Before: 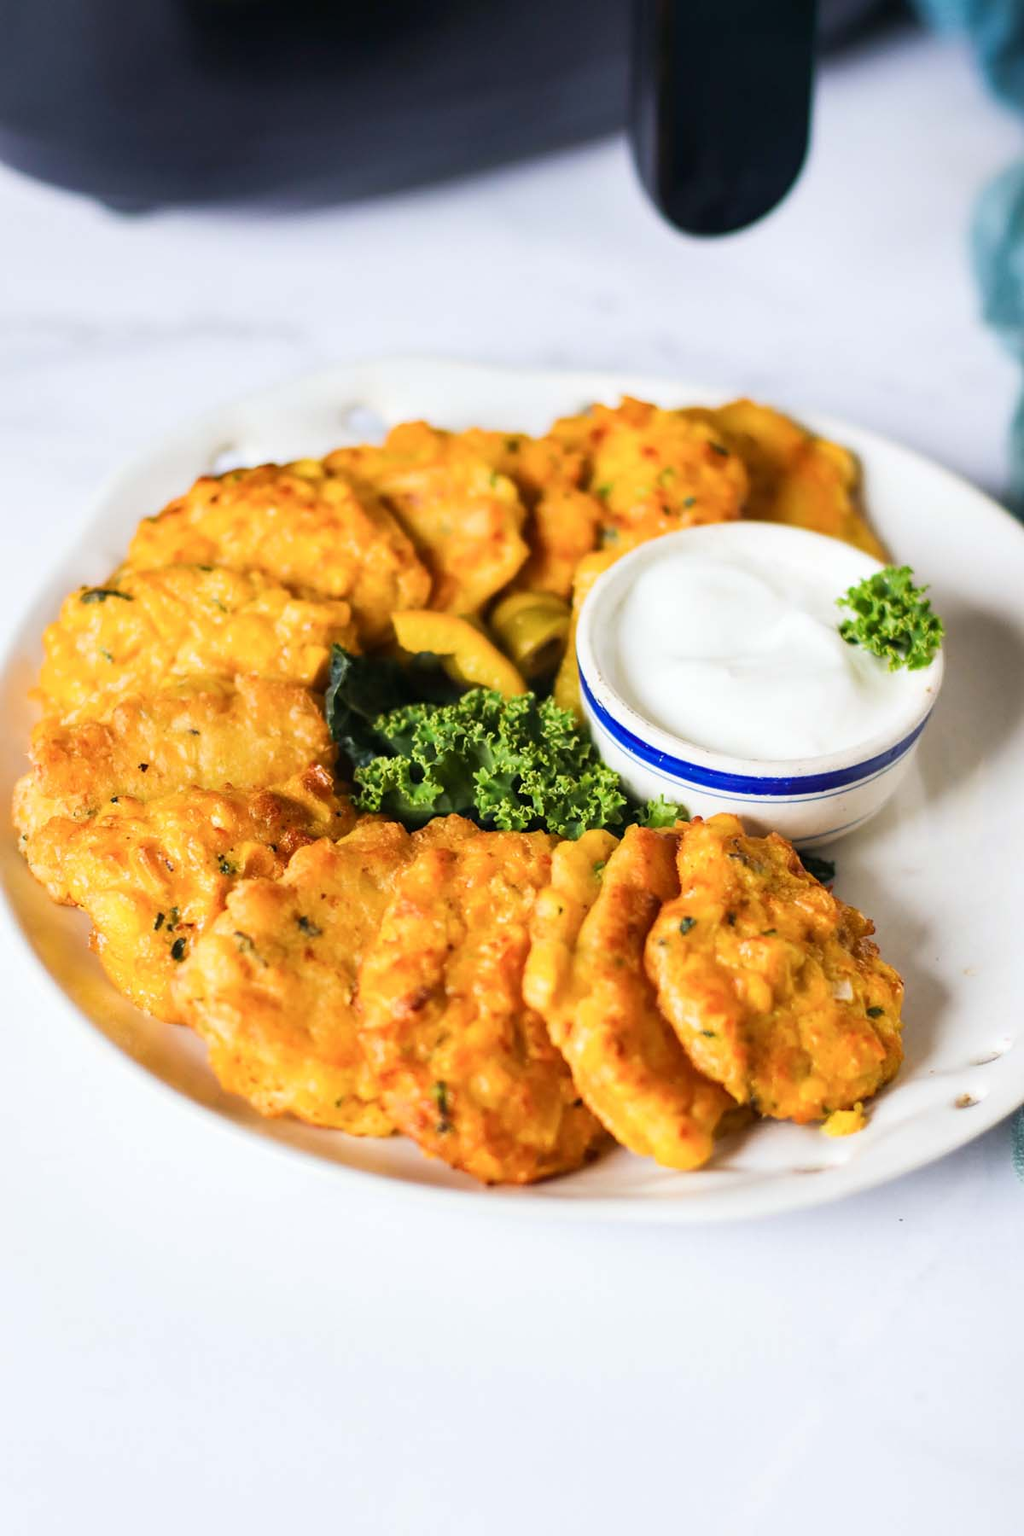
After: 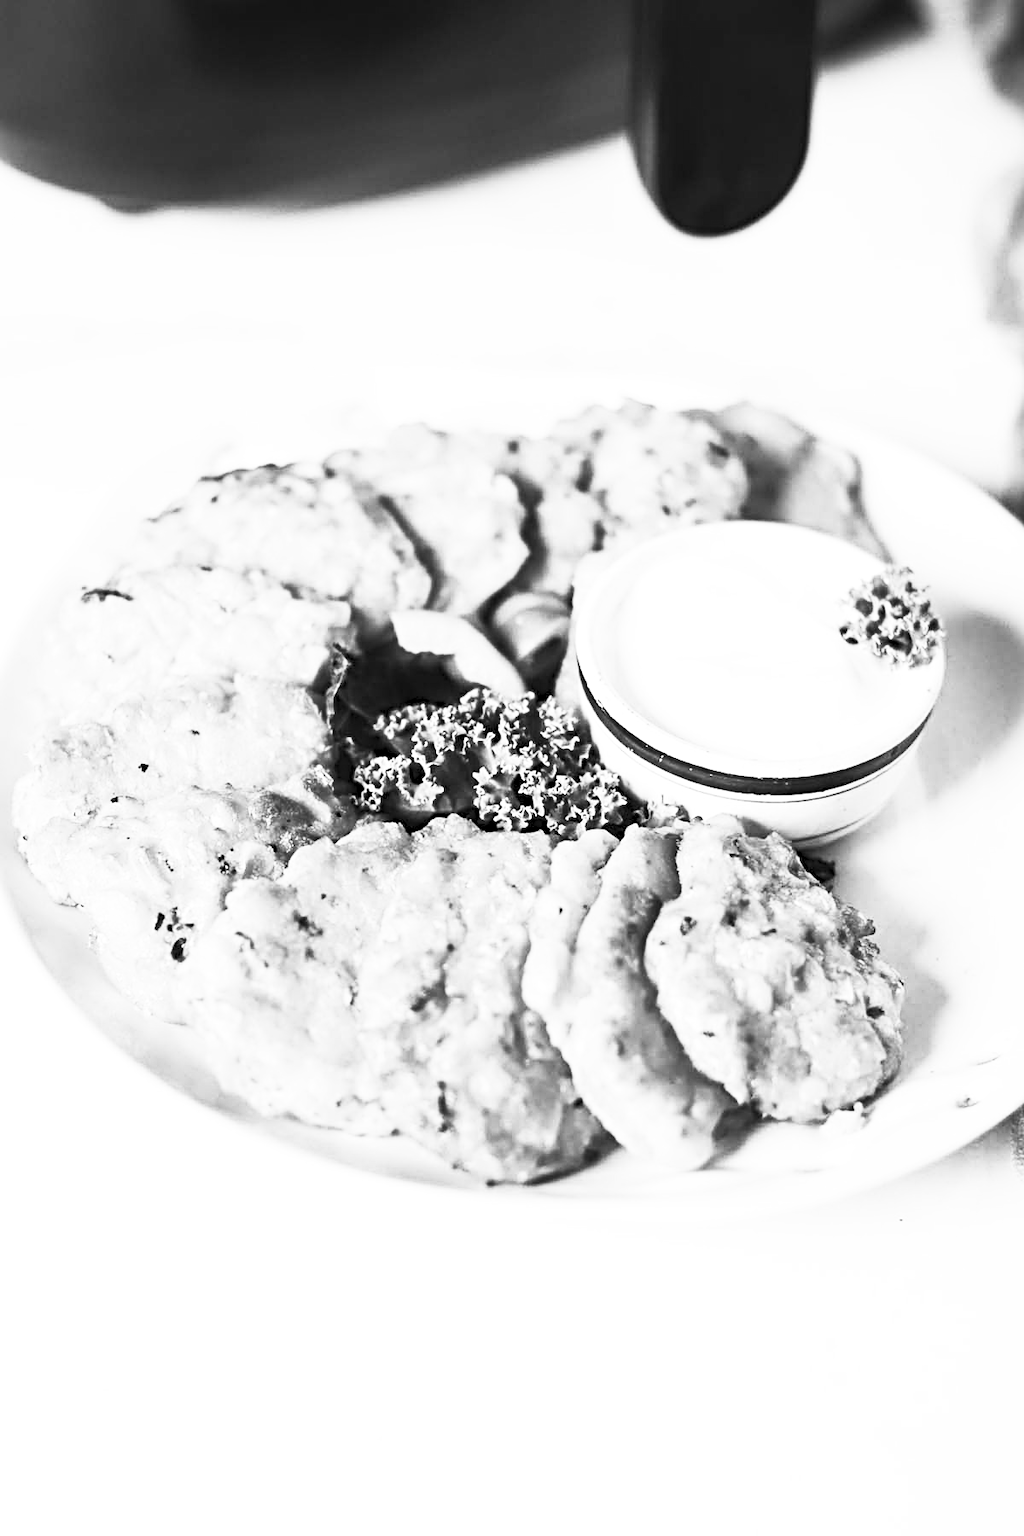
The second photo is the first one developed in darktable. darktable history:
sharpen: radius 4.883
exposure: exposure 0.127 EV, compensate highlight preservation false
contrast brightness saturation: contrast 0.53, brightness 0.47, saturation -1
